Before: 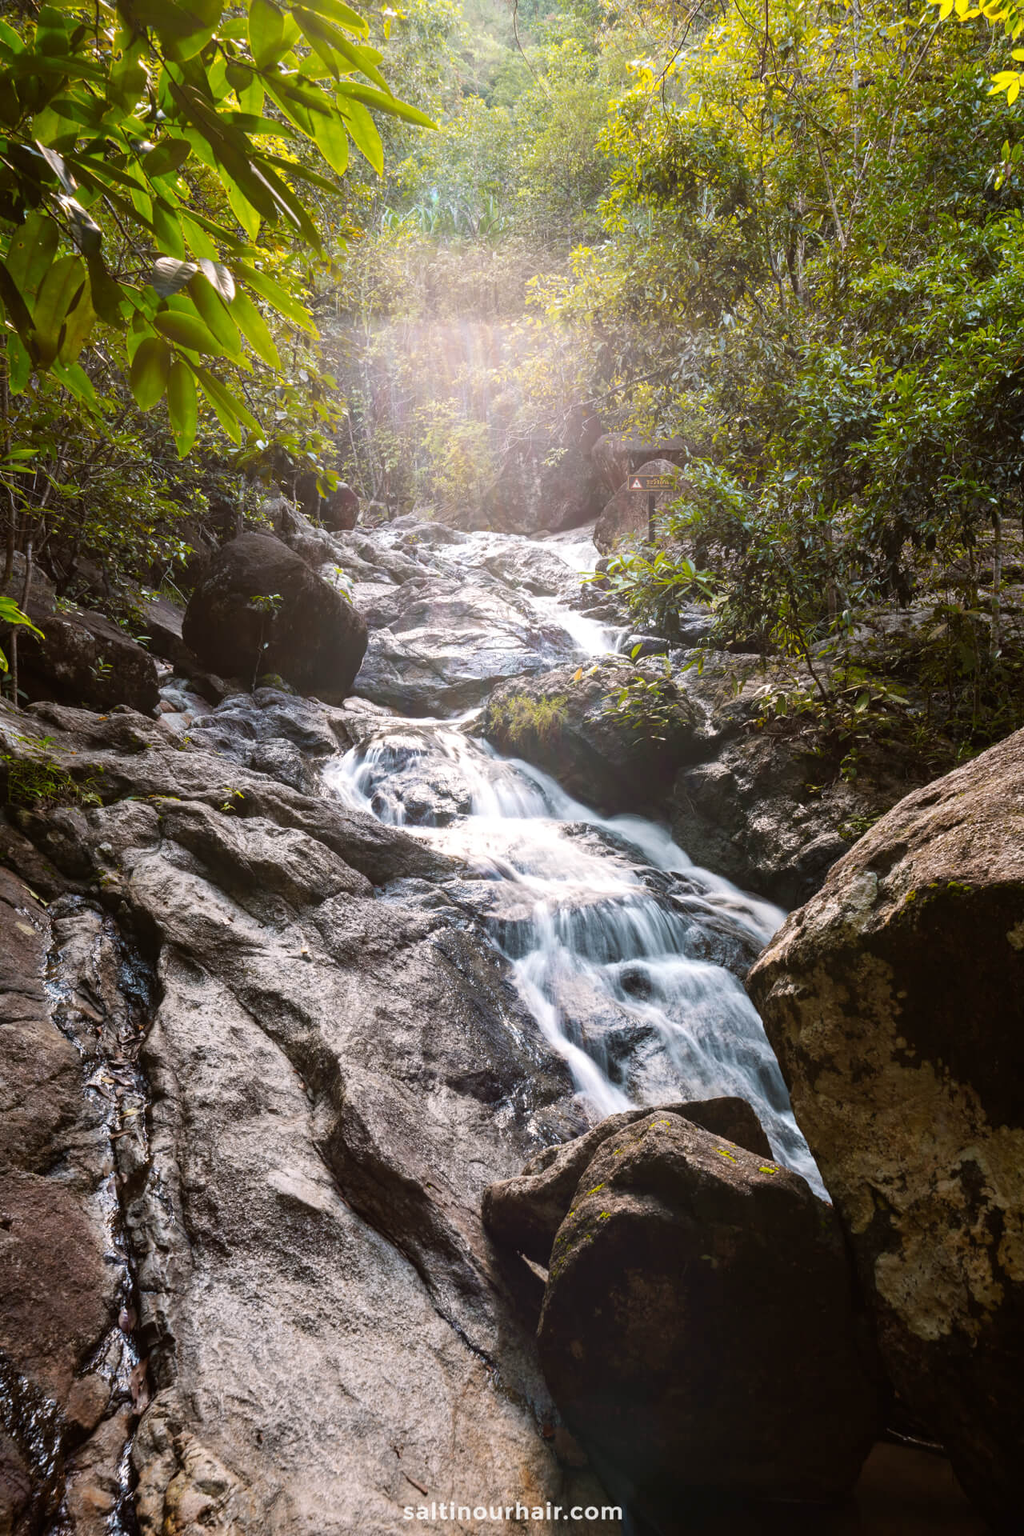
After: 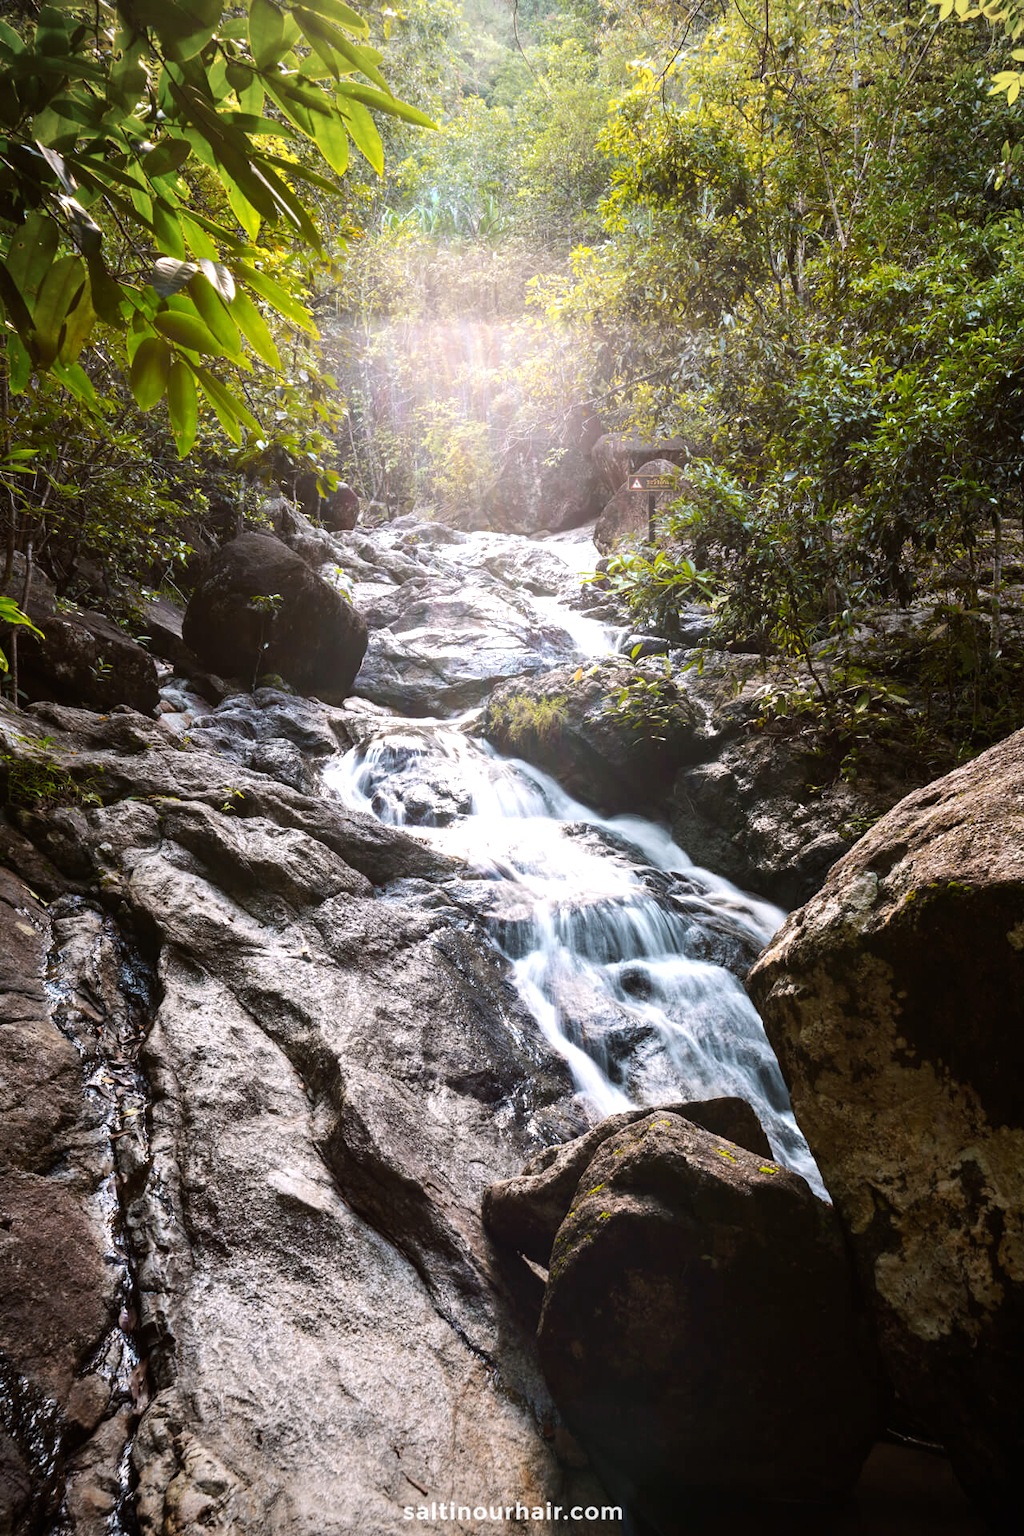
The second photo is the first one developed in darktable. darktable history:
vignetting: fall-off radius 60.92%
tone equalizer: -8 EV -0.417 EV, -7 EV -0.389 EV, -6 EV -0.333 EV, -5 EV -0.222 EV, -3 EV 0.222 EV, -2 EV 0.333 EV, -1 EV 0.389 EV, +0 EV 0.417 EV, edges refinement/feathering 500, mask exposure compensation -1.57 EV, preserve details no
white balance: red 0.988, blue 1.017
